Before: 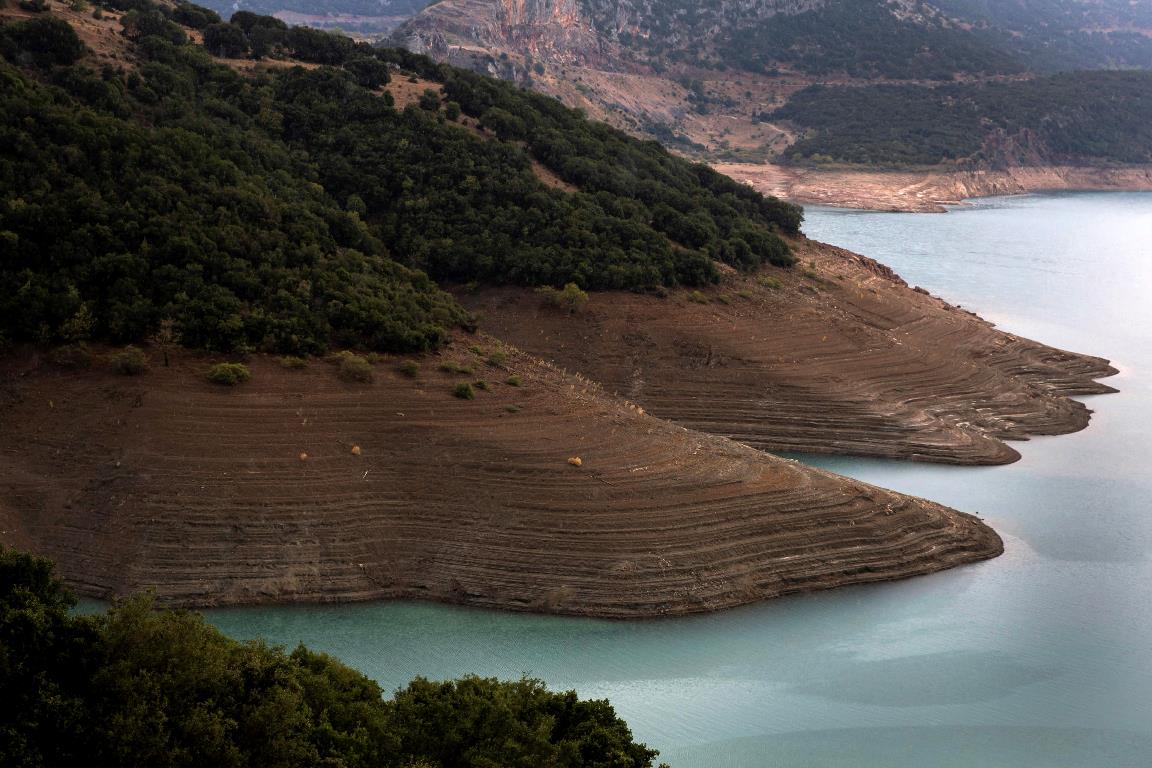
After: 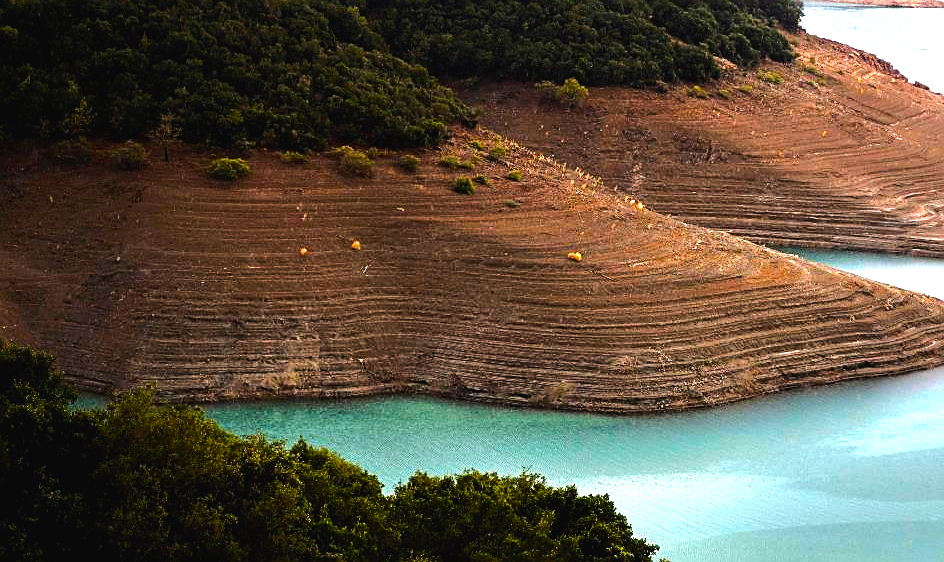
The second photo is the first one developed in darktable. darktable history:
exposure: black level correction 0.001, exposure 0.499 EV, compensate highlight preservation false
crop: top 26.819%, right 18.035%
tone equalizer: -8 EV 0.022 EV, -7 EV -0.034 EV, -6 EV 0.025 EV, -5 EV 0.034 EV, -4 EV 0.309 EV, -3 EV 0.655 EV, -2 EV 0.557 EV, -1 EV 0.196 EV, +0 EV 0.038 EV
color balance rgb: global offset › luminance 0.488%, global offset › hue 172.01°, perceptual saturation grading › global saturation 30.57%, perceptual brilliance grading › highlights 18.456%, perceptual brilliance grading › mid-tones 30.666%, perceptual brilliance grading › shadows -30.631%, global vibrance 14.254%
sharpen: on, module defaults
